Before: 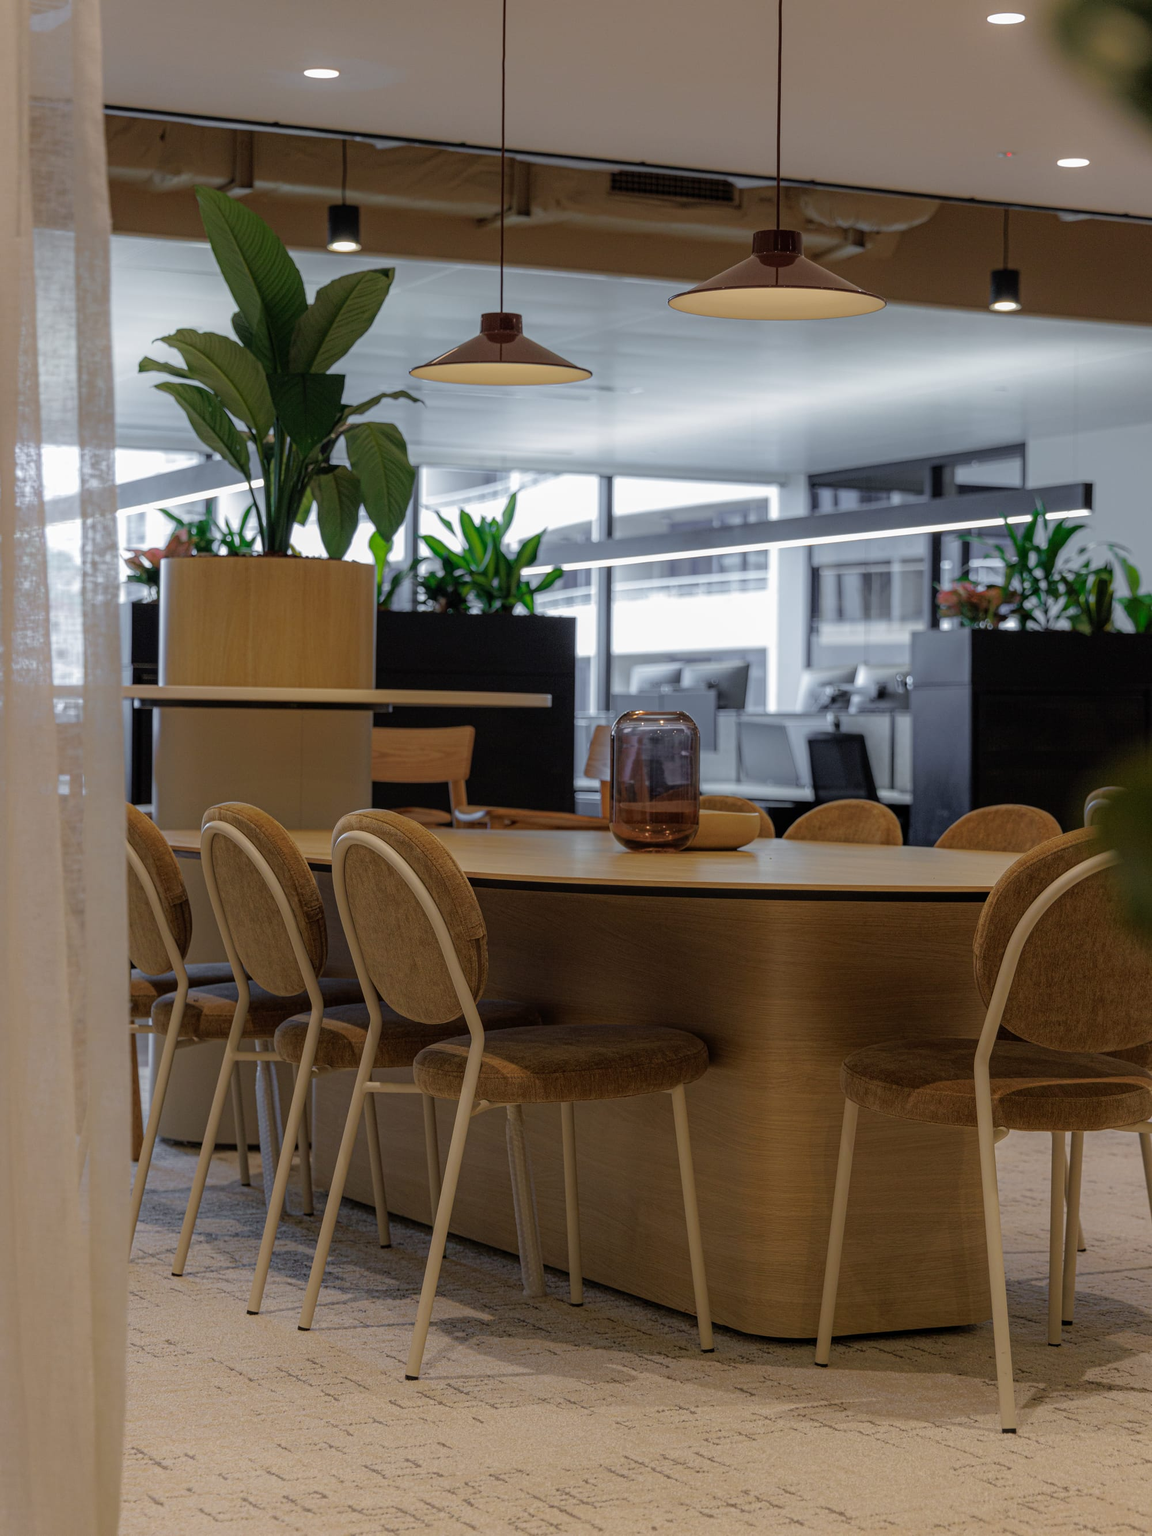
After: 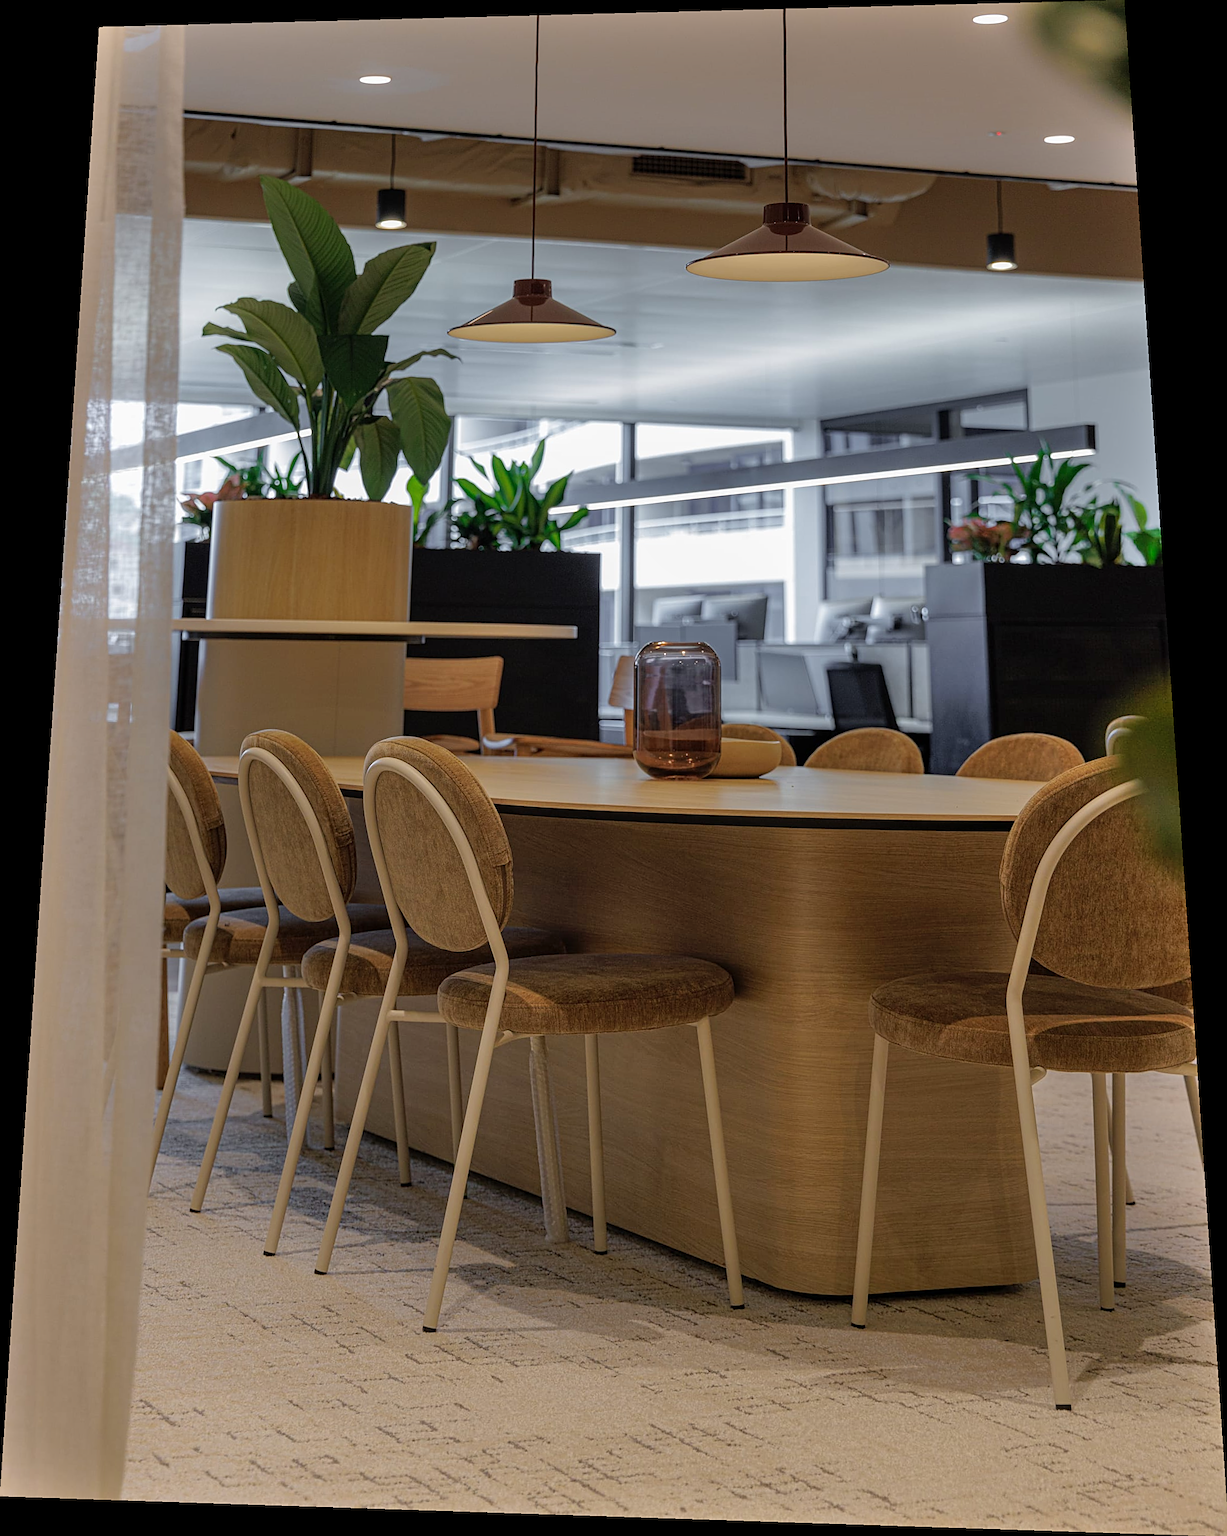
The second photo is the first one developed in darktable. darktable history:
rotate and perspective: rotation 0.128°, lens shift (vertical) -0.181, lens shift (horizontal) -0.044, shear 0.001, automatic cropping off
shadows and highlights: shadows 49, highlights -41, soften with gaussian
sharpen: on, module defaults
